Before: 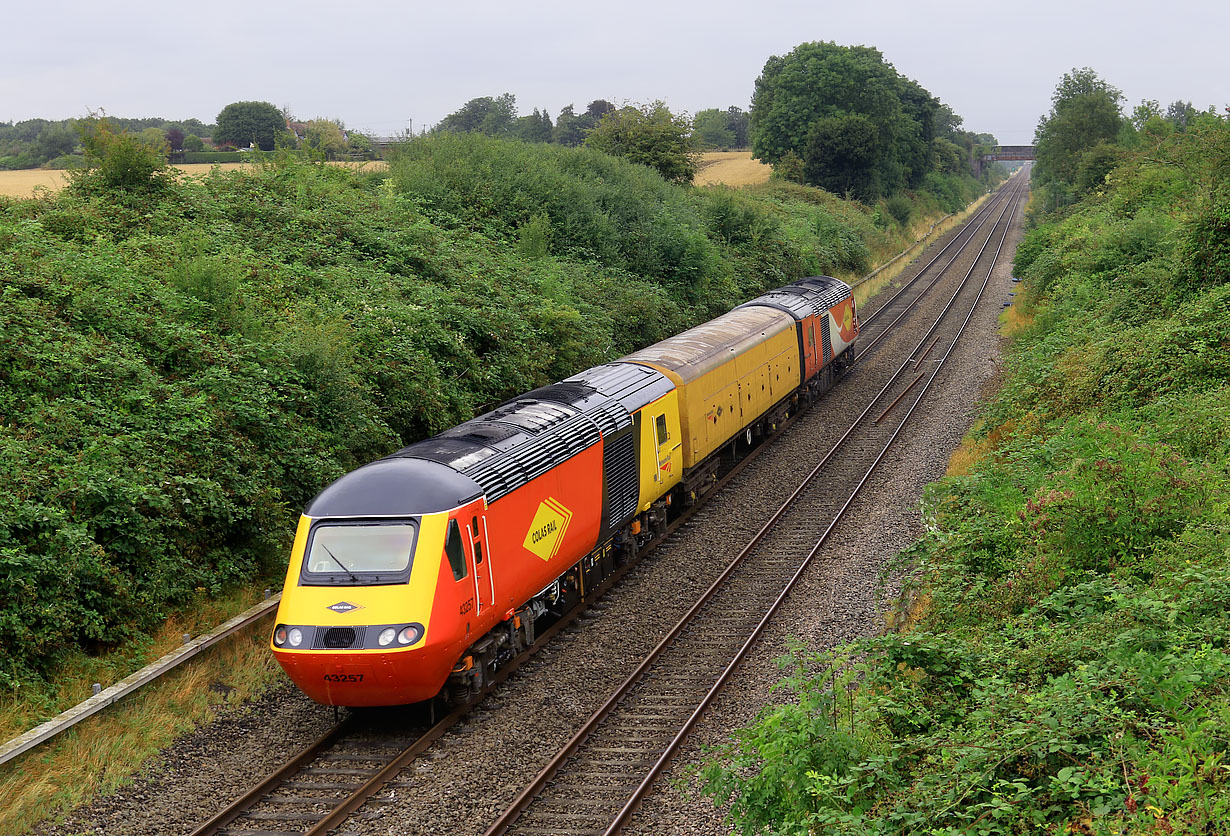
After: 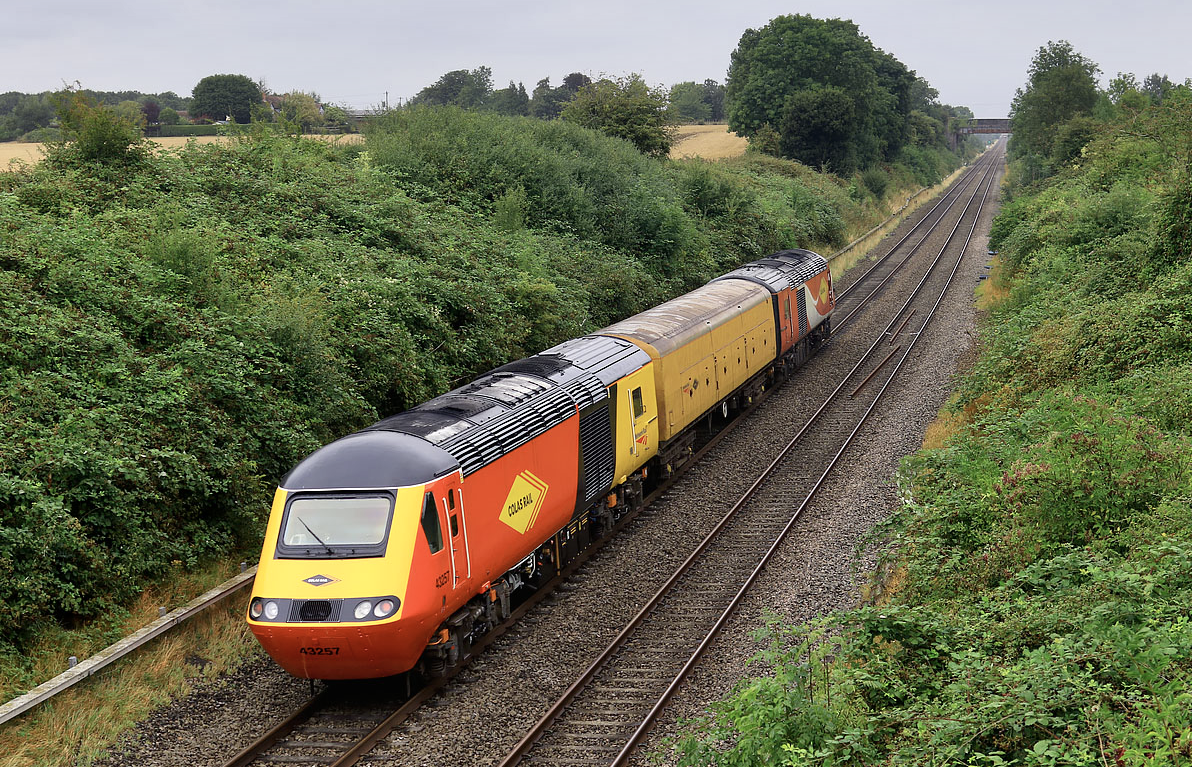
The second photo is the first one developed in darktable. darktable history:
crop: left 1.964%, top 3.251%, right 1.122%, bottom 4.933%
shadows and highlights: shadows 30.63, highlights -63.22, shadows color adjustment 98%, highlights color adjustment 58.61%, soften with gaussian
contrast brightness saturation: contrast 0.11, saturation -0.17
